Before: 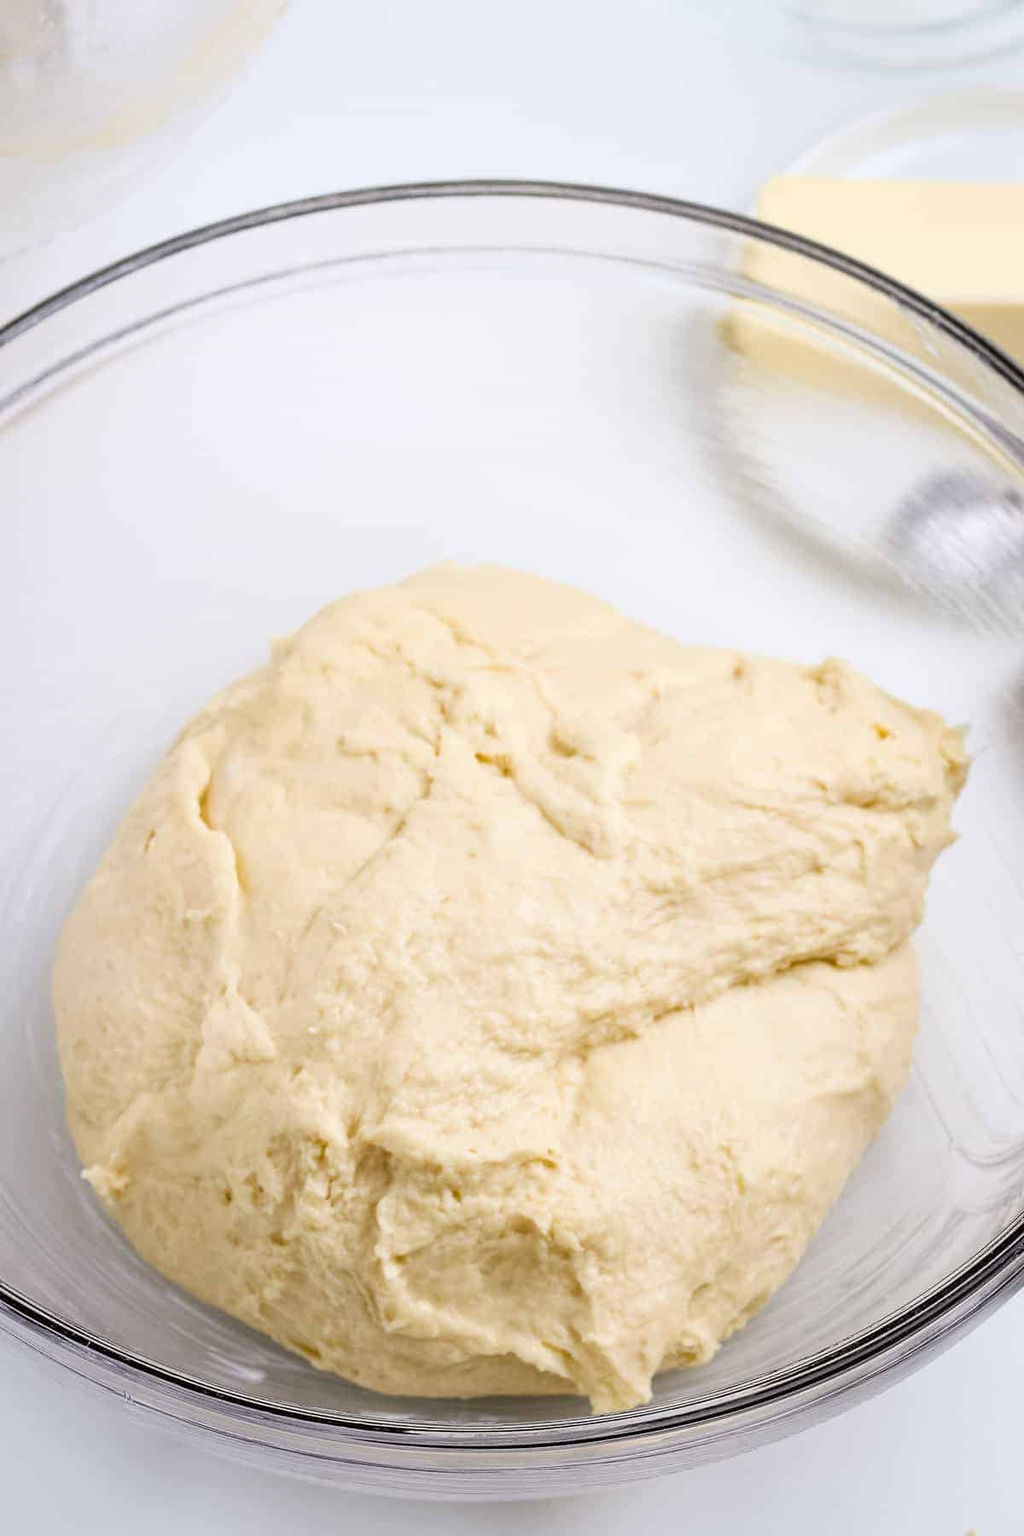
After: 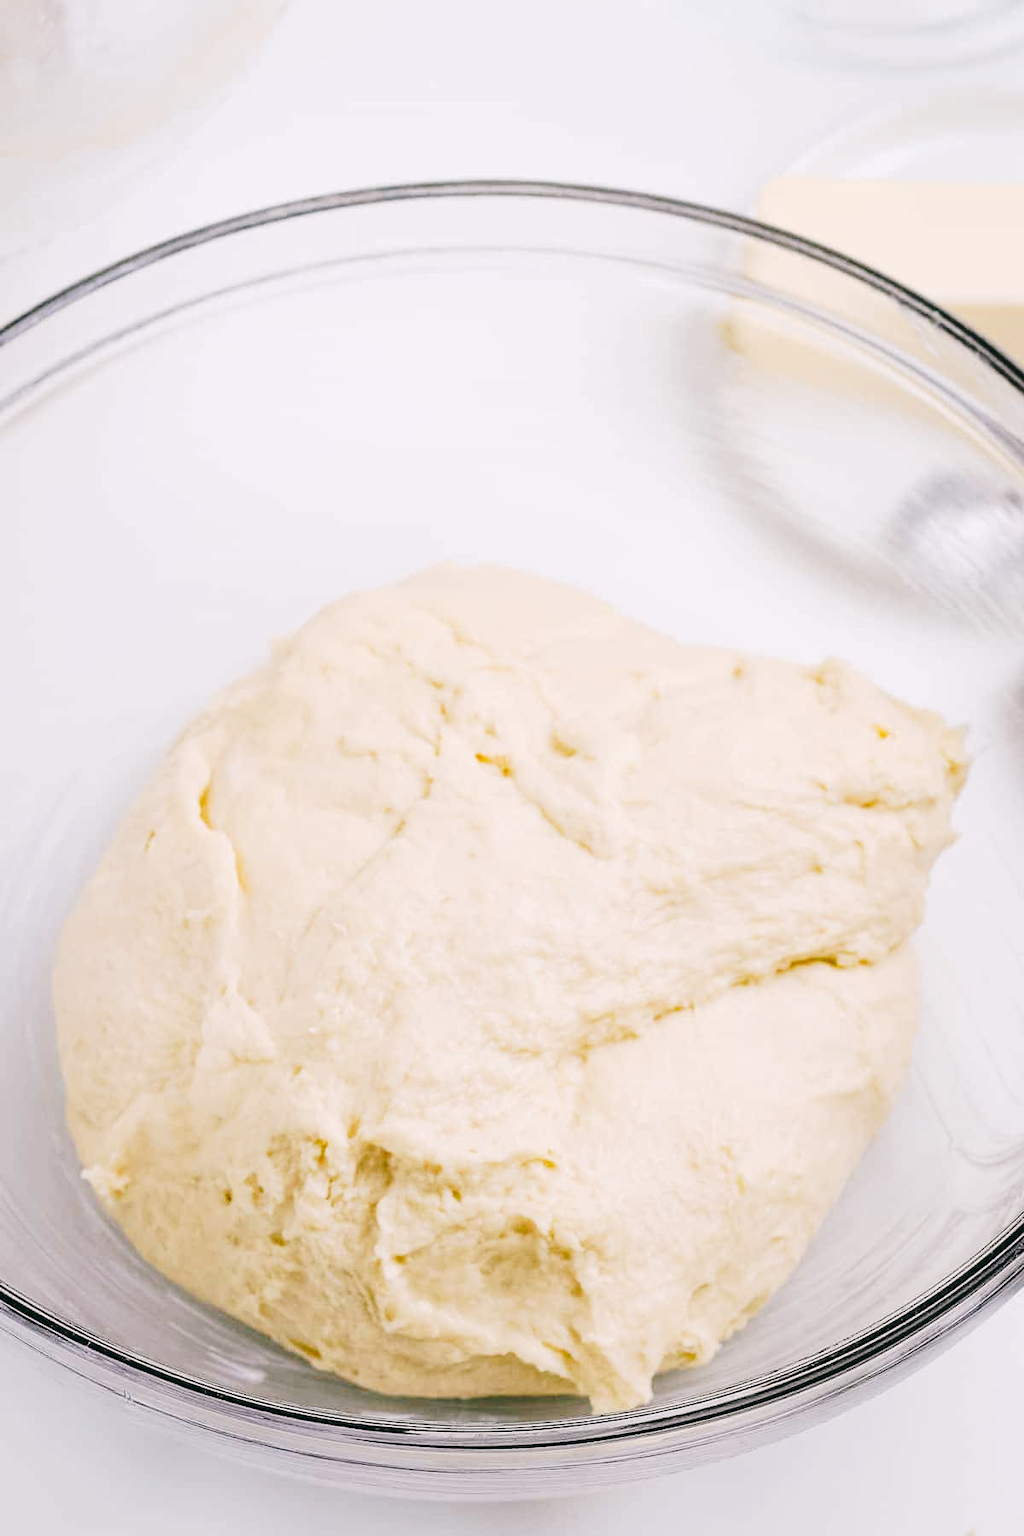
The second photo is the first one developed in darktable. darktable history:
tone curve: curves: ch0 [(0, 0) (0.003, 0.039) (0.011, 0.042) (0.025, 0.048) (0.044, 0.058) (0.069, 0.071) (0.1, 0.089) (0.136, 0.114) (0.177, 0.146) (0.224, 0.199) (0.277, 0.27) (0.335, 0.364) (0.399, 0.47) (0.468, 0.566) (0.543, 0.643) (0.623, 0.73) (0.709, 0.8) (0.801, 0.863) (0.898, 0.925) (1, 1)], preserve colors none
color look up table: target L [96.63, 95.68, 87.22, 90.9, 88.03, 66.66, 59.95, 49.08, 52.95, 37.8, 42.01, 22.69, 9.775, 200.62, 78.05, 74.44, 72.47, 62.98, 64.43, 54.85, 54.99, 52.21, 52.65, 47.52, 33.77, 23.94, 23.22, 8.347, 92.55, 83.34, 74.6, 72.25, 74.04, 61.17, 53.5, 49.77, 52.27, 42.22, 34.81, 27.18, 26.83, 13.55, 88.53, 77.77, 71.84, 55.62, 44.15, 27.39, 5.55], target a [2.908, -14.68, -23.37, -10.4, -22.45, -13.86, -35.57, -32.73, -9.019, -25.41, -11.19, -23.62, -18.18, 0, 19.5, 5.866, 3.673, 39.76, 8.111, 60.67, 26.72, 42.8, 47.34, 63.35, 40.95, 23.27, 1.28, 10.53, 10.13, 31.98, 33.71, 25.2, 46.04, 59.33, 11.36, 11.78, 55.04, 57.02, 40.4, 32.94, 32.11, 14.57, -11.96, -28.17, -17.99, -2.834, -17.4, -2.783, -7.256], target b [2.476, 41.04, 24.29, 25, 11.35, 7.901, 21.68, 27.54, 10.78, 17.76, 33.98, 15.44, 9.343, 0, 33.39, 70.04, 26.22, 49.2, 2.336, 23.51, 34.67, 48.45, 20.53, 42.48, 46.46, 36.82, 3.959, 6.959, -5.092, -19.38, -6.976, -27.57, -31.06, -5.733, -11.82, -64.22, -25.15, 8.997, -55.34, -7.227, -25.63, -28.21, -14.18, -6.357, -38.71, -35.65, -7.359, -19.49, -10.91], num patches 49
